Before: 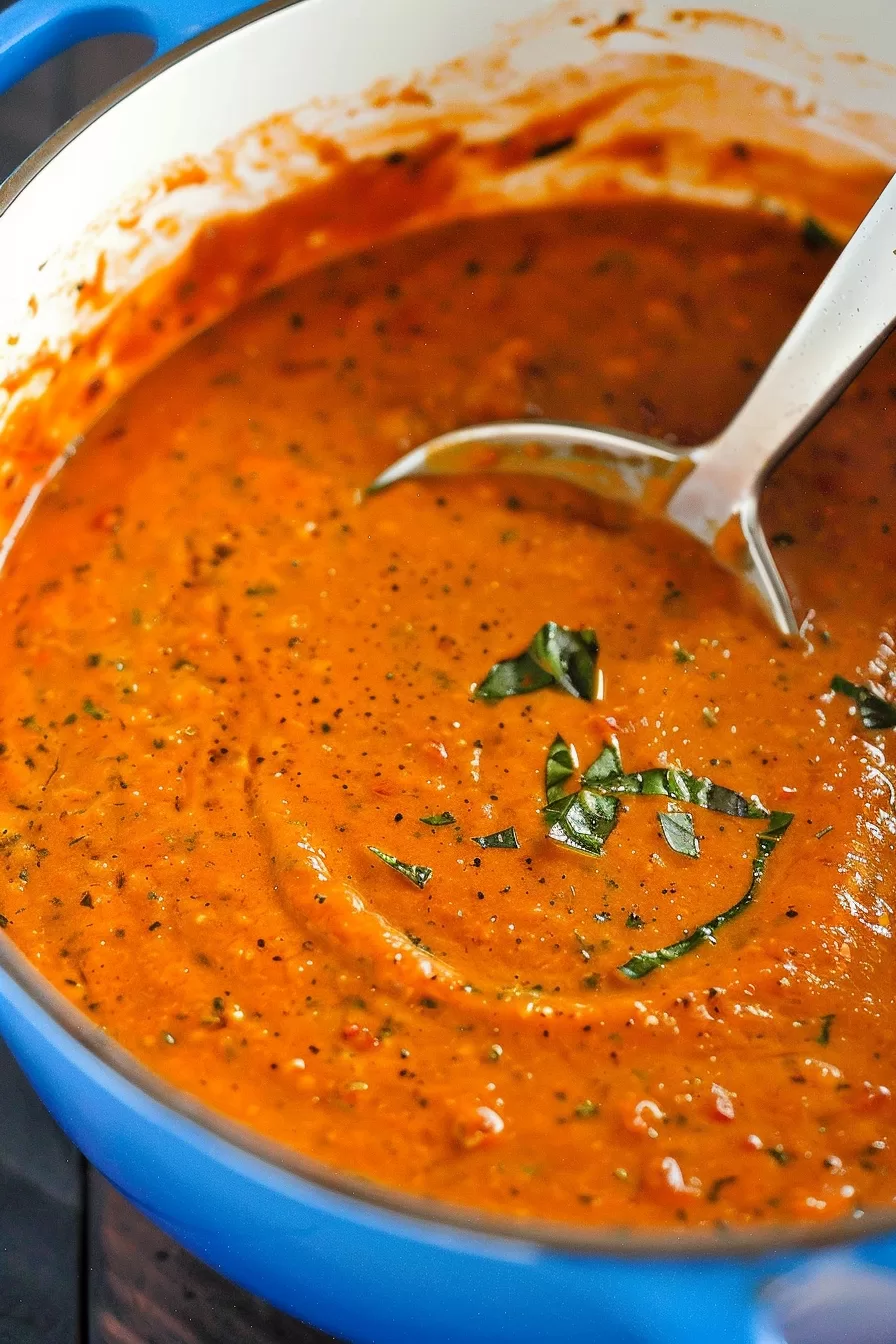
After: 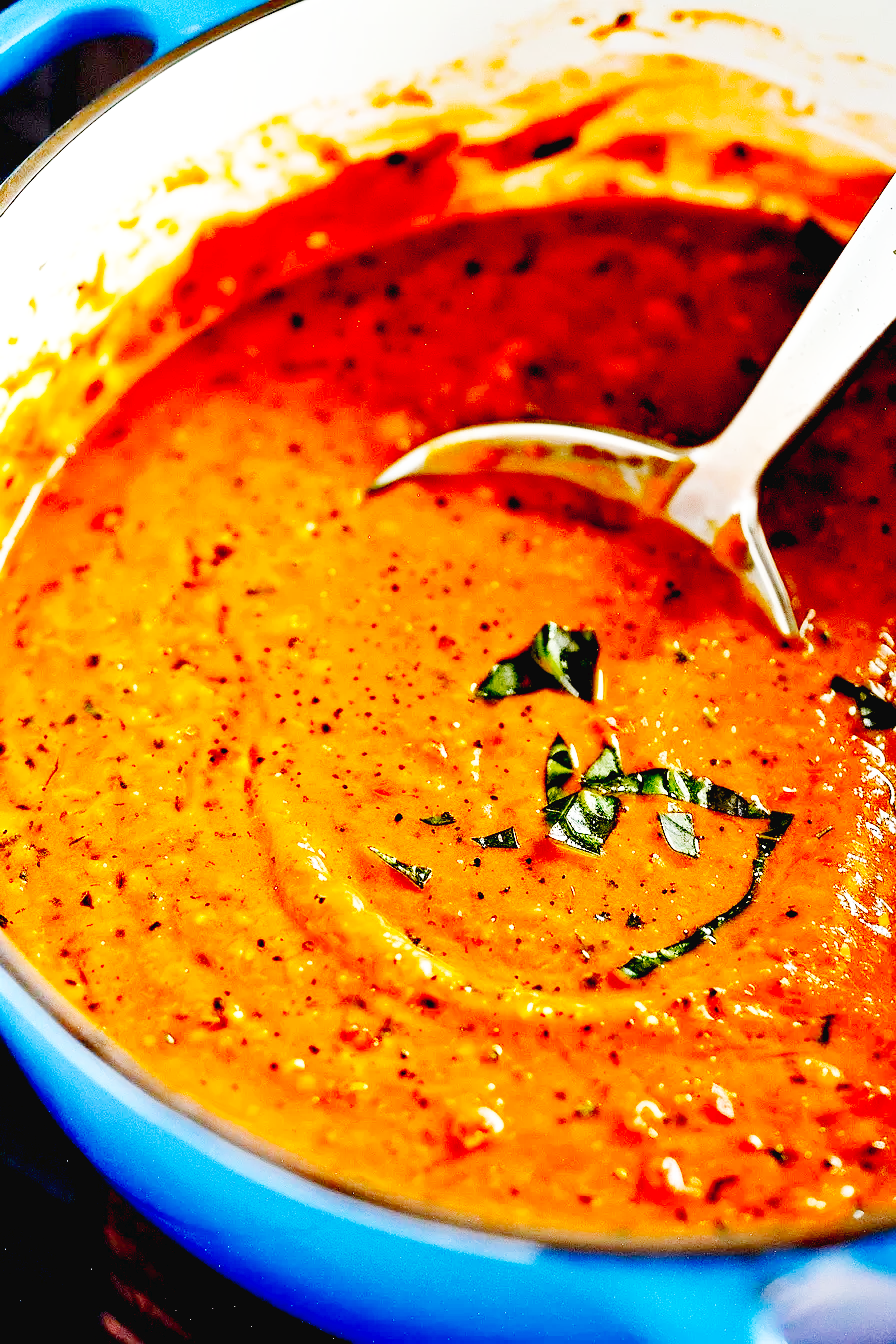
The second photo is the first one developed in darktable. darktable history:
exposure: black level correction 0.057, compensate highlight preservation false
base curve: curves: ch0 [(0, 0.003) (0.001, 0.002) (0.006, 0.004) (0.02, 0.022) (0.048, 0.086) (0.094, 0.234) (0.162, 0.431) (0.258, 0.629) (0.385, 0.8) (0.548, 0.918) (0.751, 0.988) (1, 1)], preserve colors none
contrast brightness saturation: saturation -0.086
